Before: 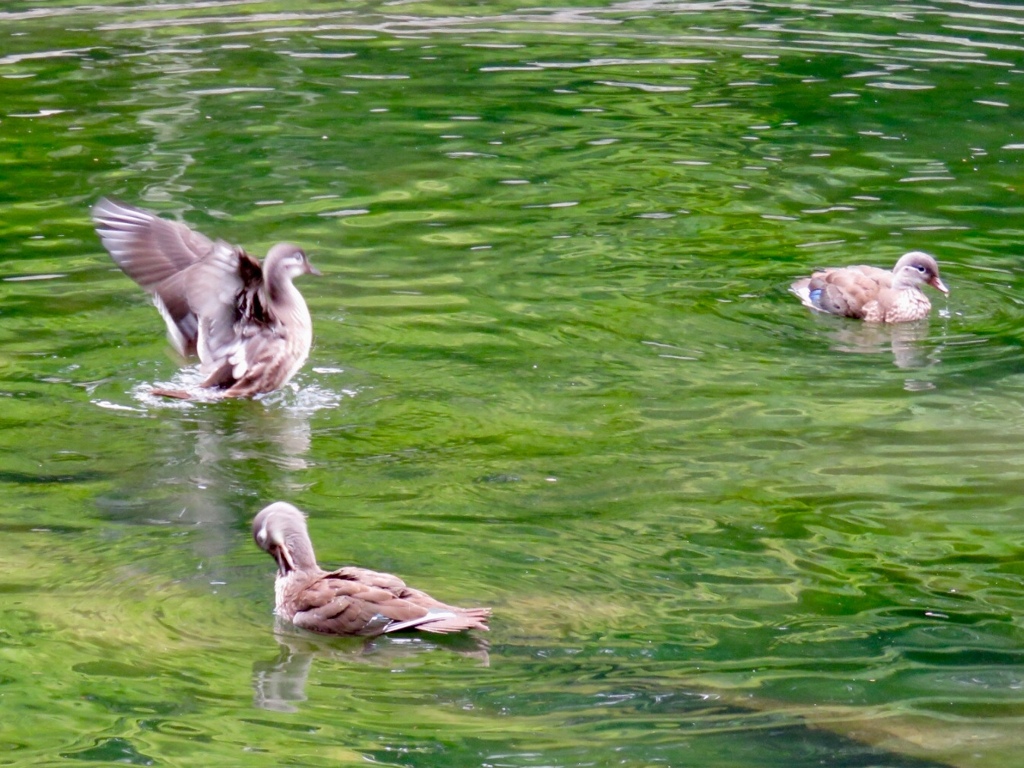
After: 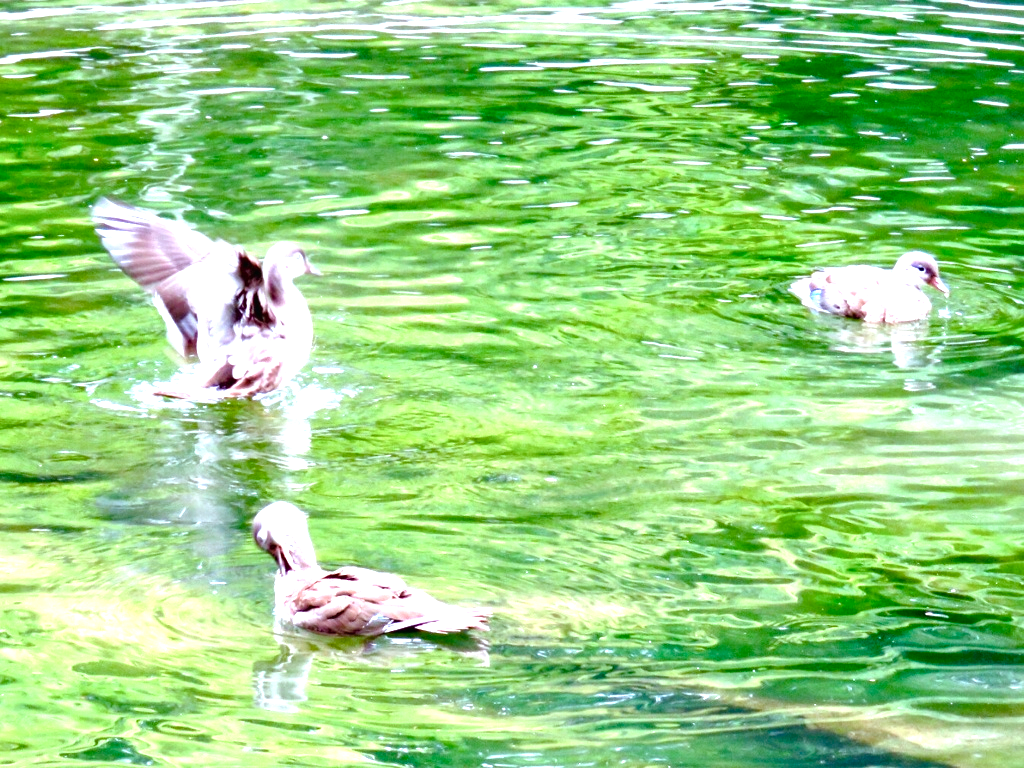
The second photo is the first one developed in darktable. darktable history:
color balance rgb: shadows lift › chroma 1%, shadows lift › hue 217.2°, power › hue 310.8°, highlights gain › chroma 2%, highlights gain › hue 44.4°, global offset › luminance 0.25%, global offset › hue 171.6°, perceptual saturation grading › global saturation 14.09%, perceptual saturation grading › highlights -30%, perceptual saturation grading › shadows 50.67%, global vibrance 25%, contrast 20%
color correction: highlights a* -11.71, highlights b* -15.58
exposure: black level correction 0, exposure 1.2 EV, compensate highlight preservation false
